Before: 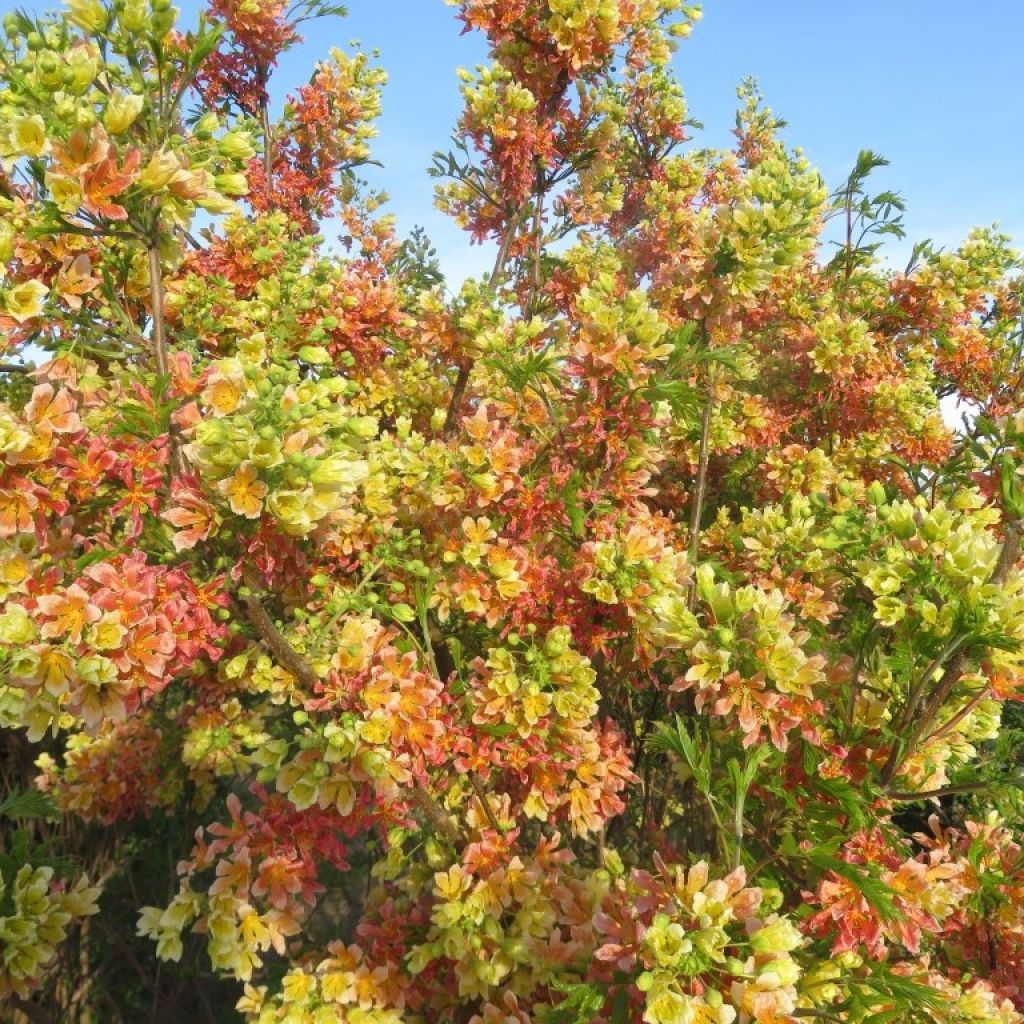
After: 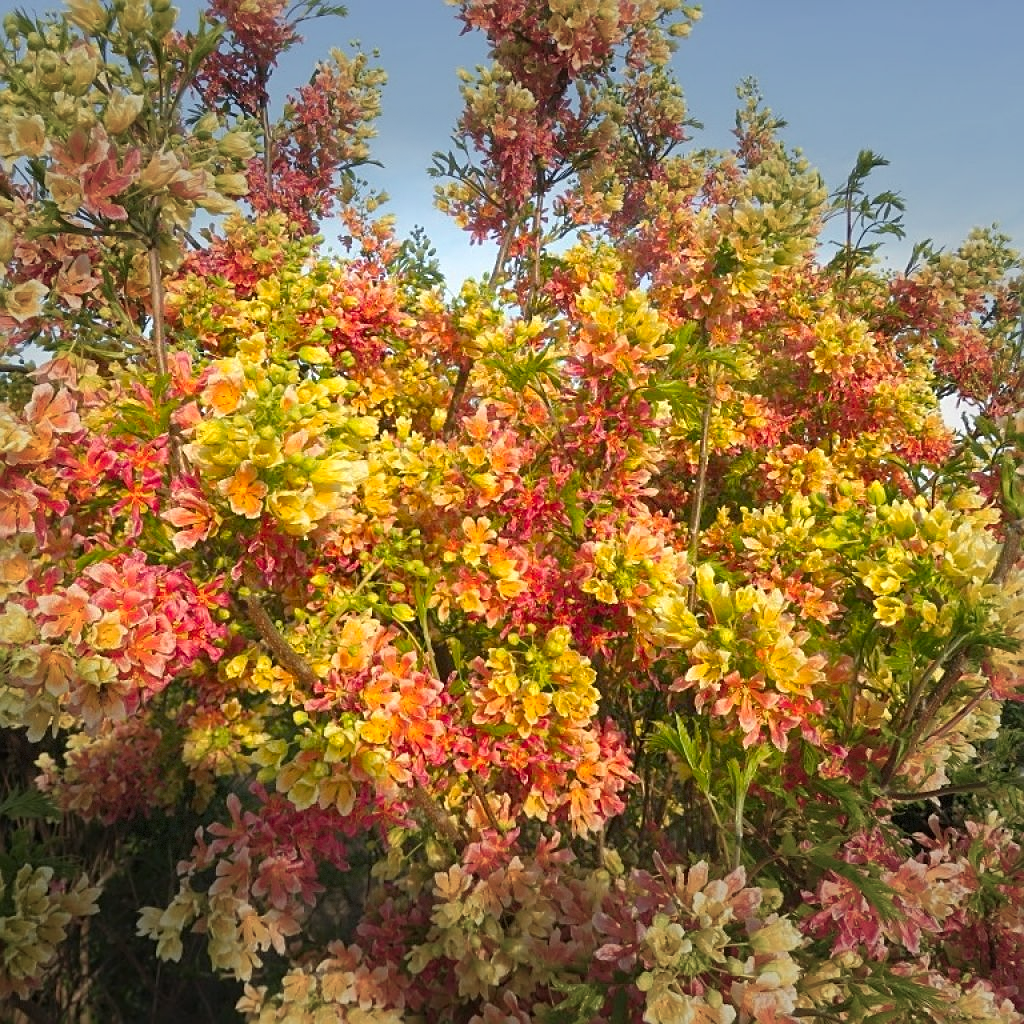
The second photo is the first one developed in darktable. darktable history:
sharpen: on, module defaults
color zones: curves: ch1 [(0.24, 0.629) (0.75, 0.5)]; ch2 [(0.255, 0.454) (0.745, 0.491)]
vignetting: fall-off start 71.11%, brightness -0.414, saturation -0.301, width/height ratio 1.334, dithering 8-bit output
